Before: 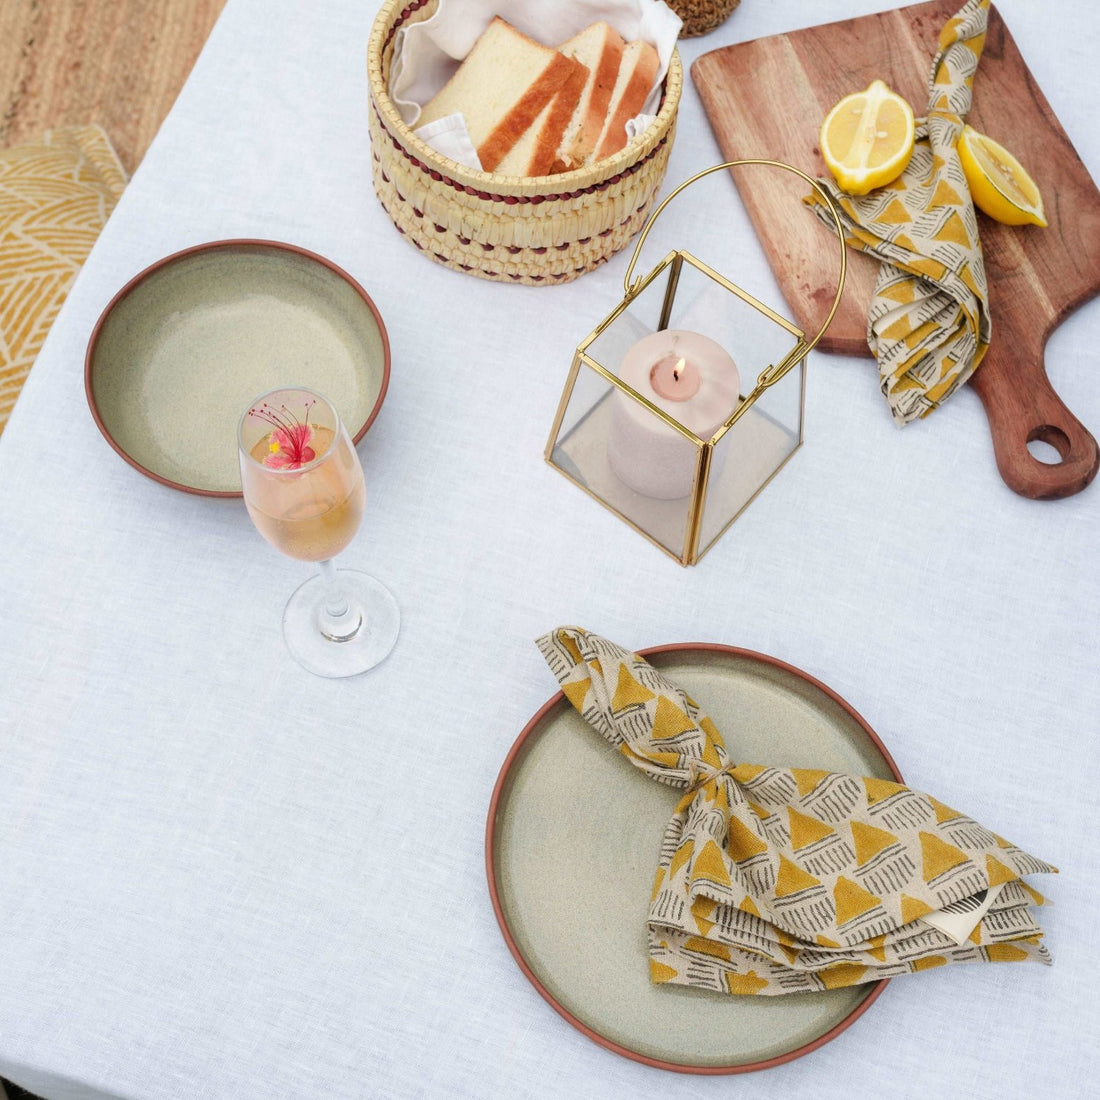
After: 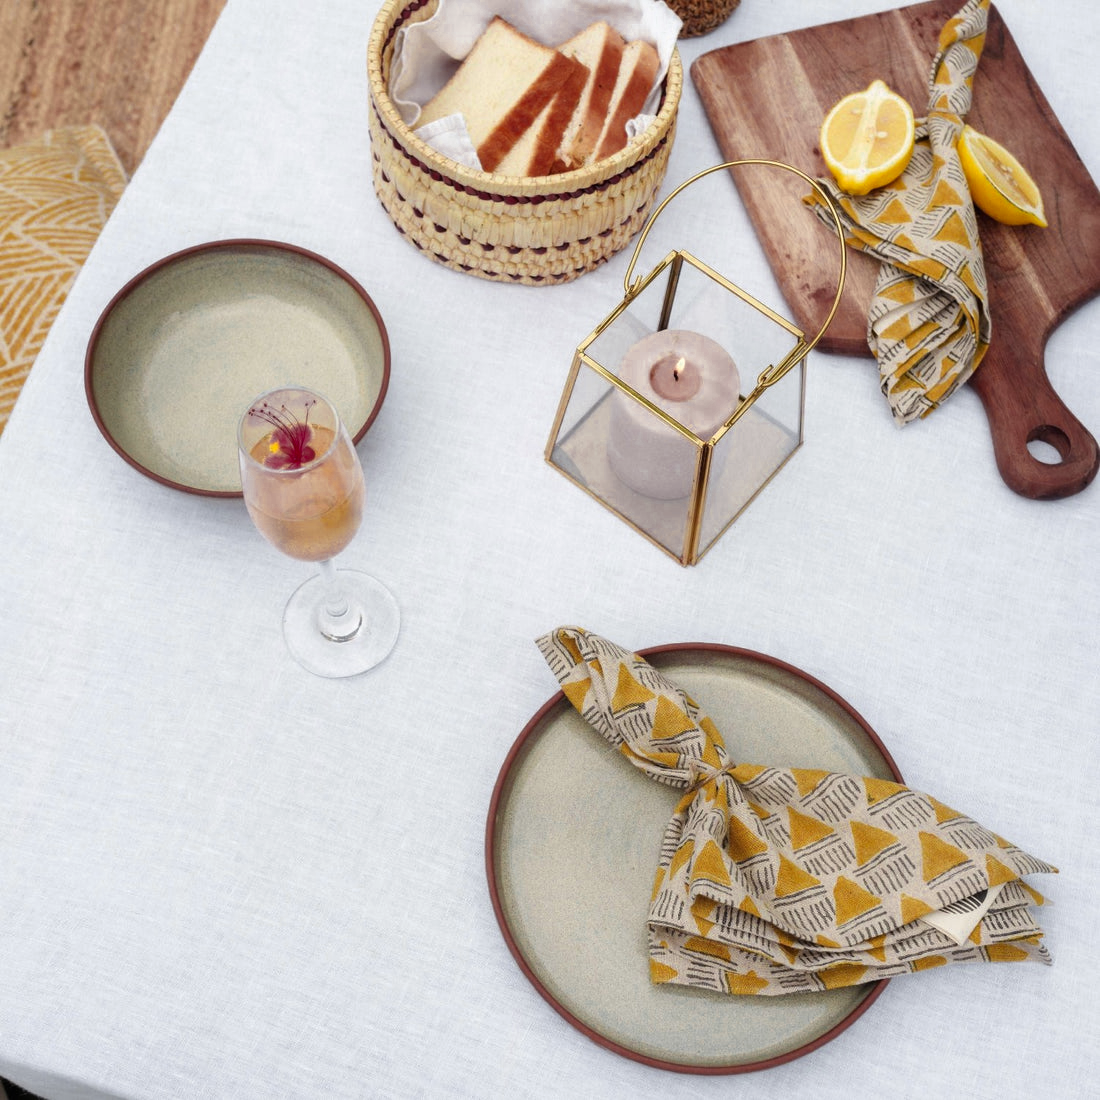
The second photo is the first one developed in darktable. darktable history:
color zones: curves: ch0 [(0.035, 0.242) (0.25, 0.5) (0.384, 0.214) (0.488, 0.255) (0.75, 0.5)]; ch1 [(0.063, 0.379) (0.25, 0.5) (0.354, 0.201) (0.489, 0.085) (0.729, 0.271)]; ch2 [(0.25, 0.5) (0.38, 0.517) (0.442, 0.51) (0.735, 0.456)]
color balance: gamma [0.9, 0.988, 0.975, 1.025], gain [1.05, 1, 1, 1]
